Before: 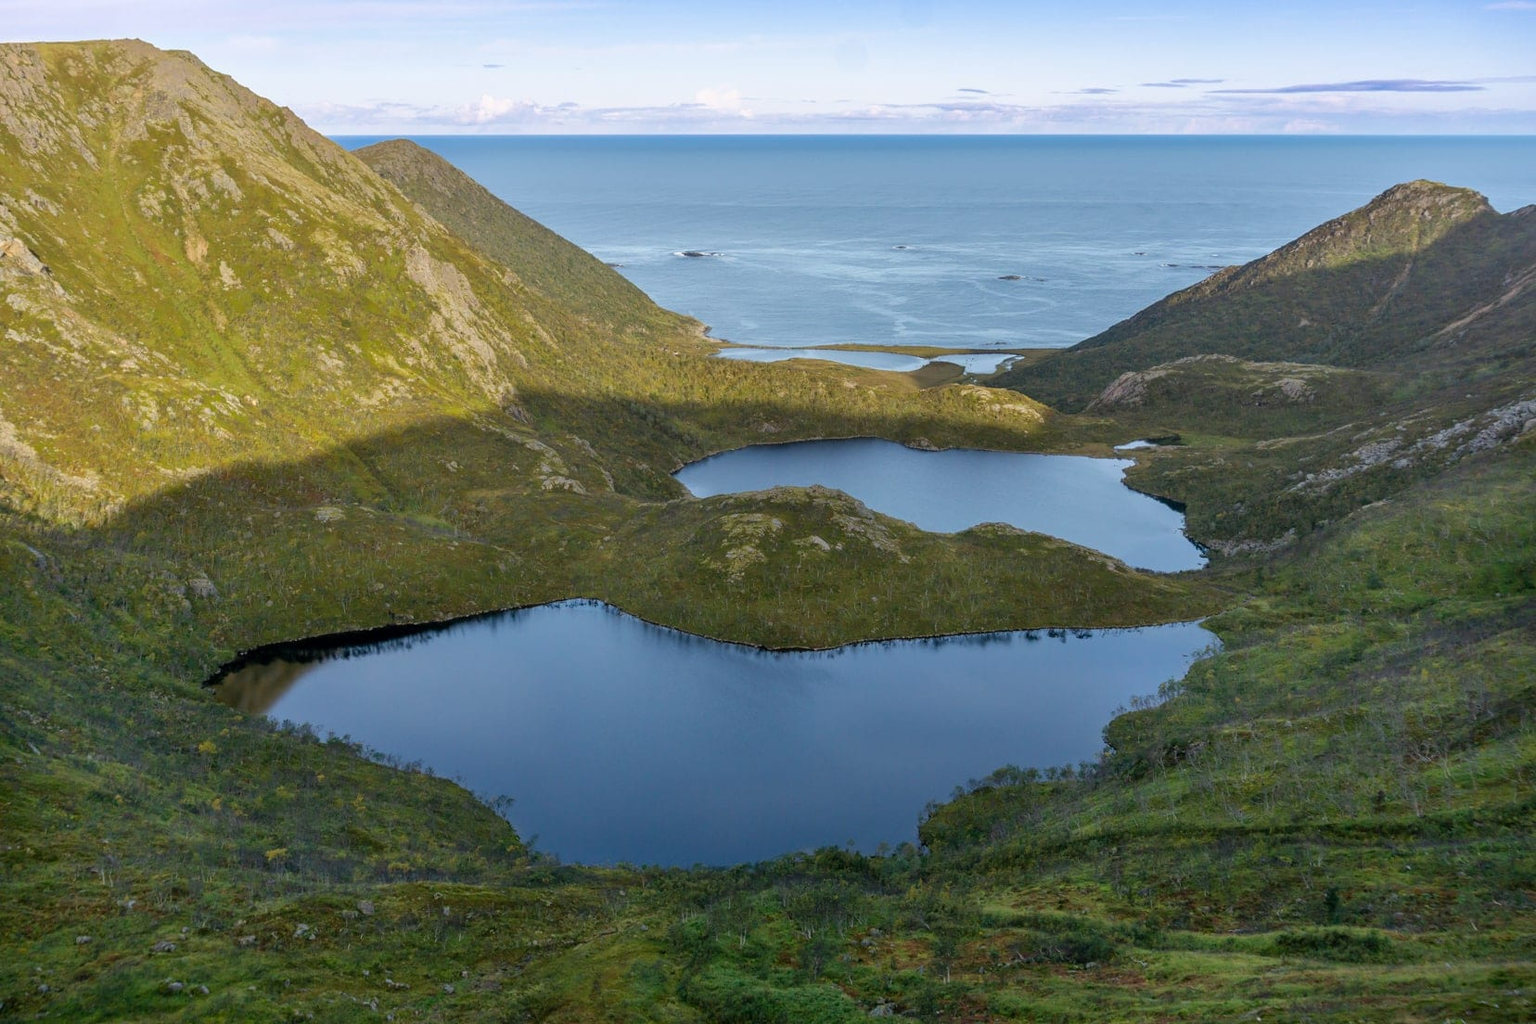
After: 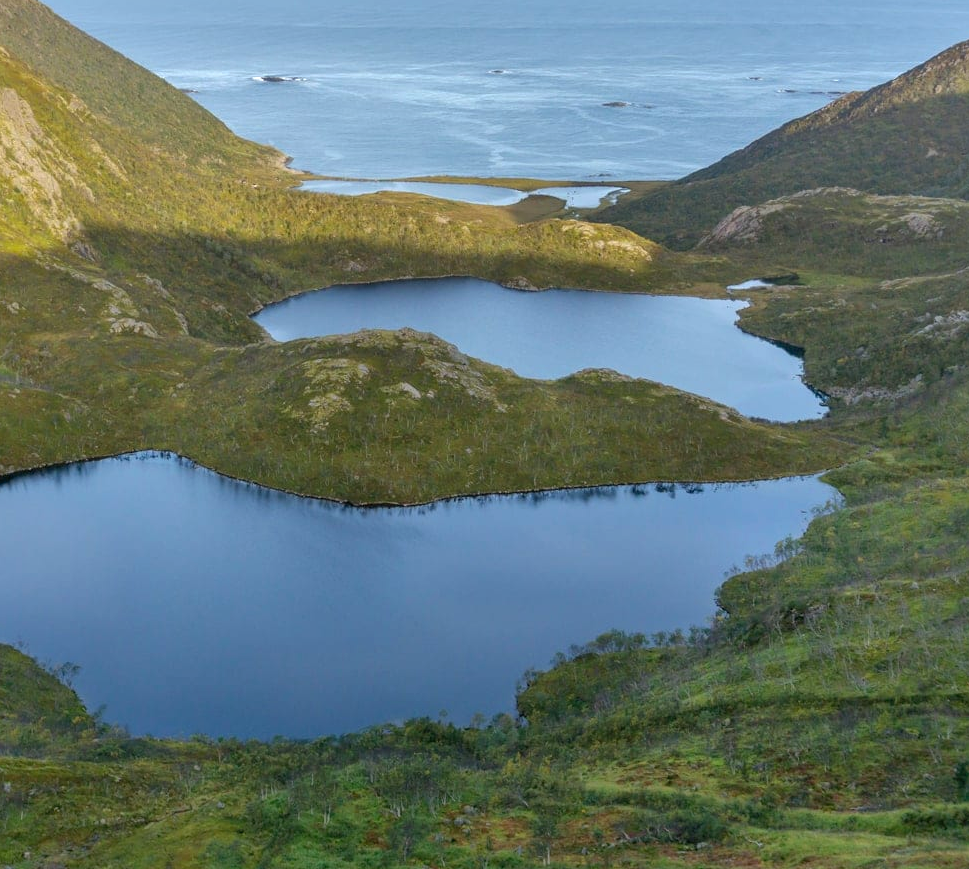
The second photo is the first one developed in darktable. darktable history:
crop and rotate: left 28.651%, top 17.719%, right 12.8%, bottom 3.515%
exposure: black level correction 0, exposure 0.397 EV, compensate highlight preservation false
shadows and highlights: highlights color adjustment 31.86%
